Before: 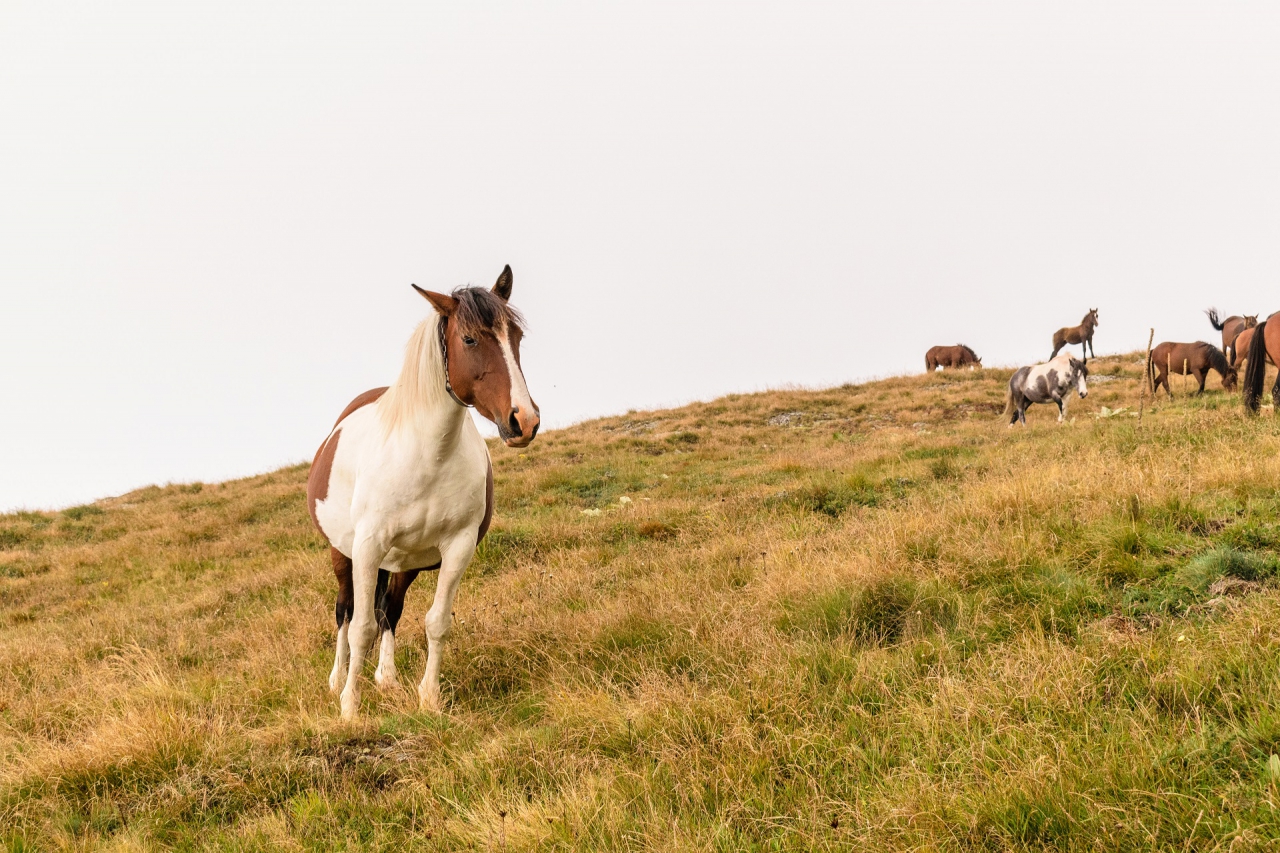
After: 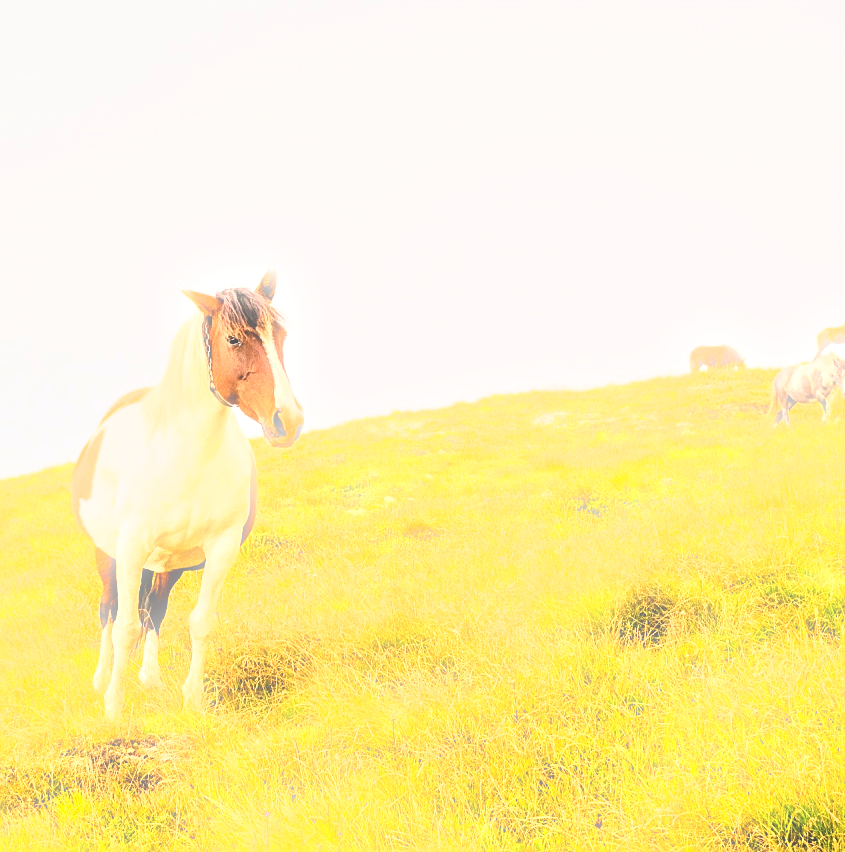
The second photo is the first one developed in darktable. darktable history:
crop and rotate: left 18.442%, right 15.508%
rotate and perspective: automatic cropping off
tone equalizer: -8 EV -0.417 EV, -7 EV -0.389 EV, -6 EV -0.333 EV, -5 EV -0.222 EV, -3 EV 0.222 EV, -2 EV 0.333 EV, -1 EV 0.389 EV, +0 EV 0.417 EV, edges refinement/feathering 500, mask exposure compensation -1.25 EV, preserve details no
contrast brightness saturation: contrast 0.04, saturation 0.07
bloom: size 5%, threshold 95%, strength 15%
exposure: black level correction -0.001, exposure 0.9 EV, compensate exposure bias true, compensate highlight preservation false
base curve: curves: ch0 [(0, 0) (0.005, 0.002) (0.193, 0.295) (0.399, 0.664) (0.75, 0.928) (1, 1)]
sharpen: on, module defaults
